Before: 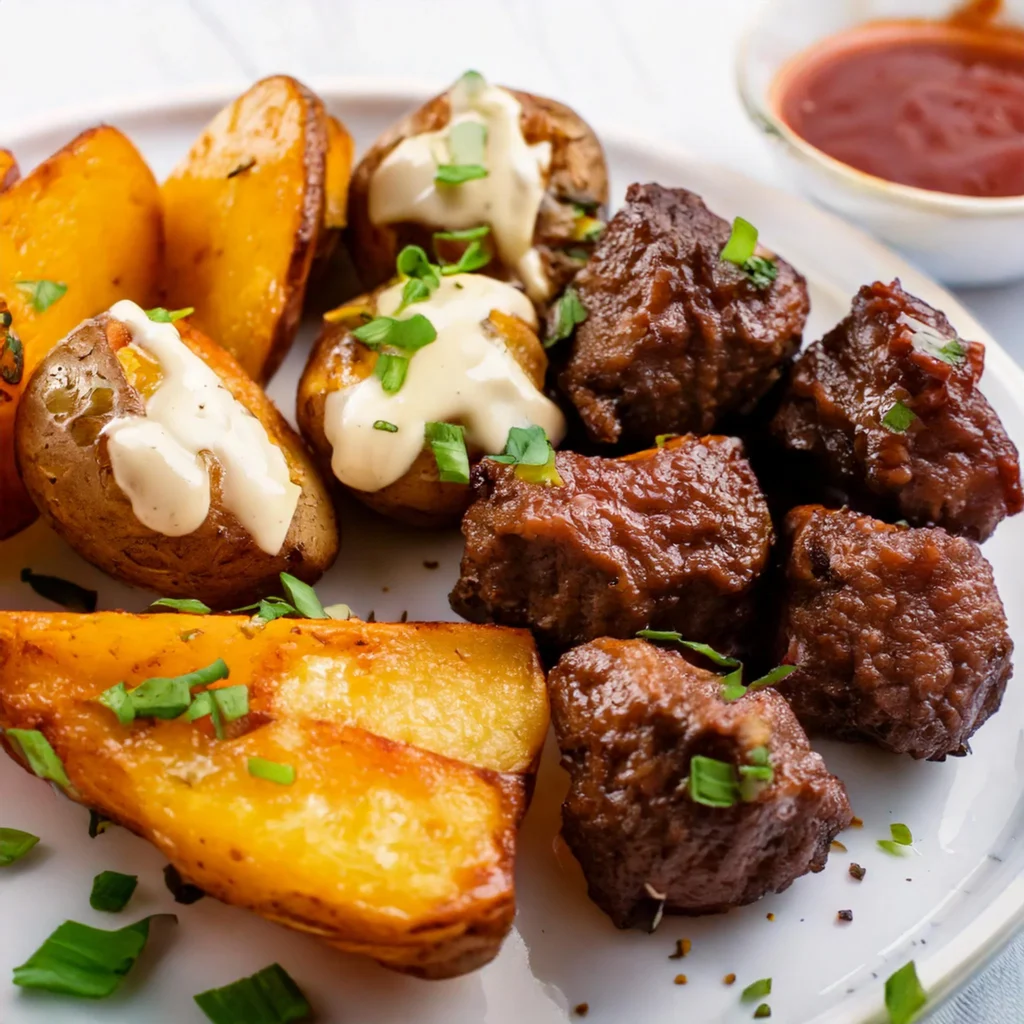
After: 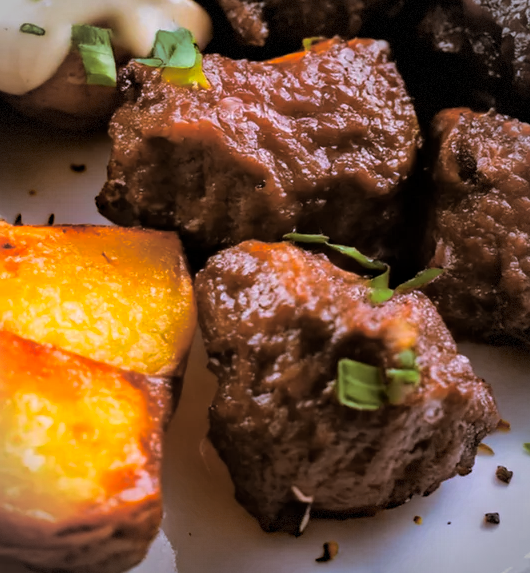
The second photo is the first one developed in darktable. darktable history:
split-toning: shadows › hue 32.4°, shadows › saturation 0.51, highlights › hue 180°, highlights › saturation 0, balance -60.17, compress 55.19%
crop: left 34.479%, top 38.822%, right 13.718%, bottom 5.172%
exposure: compensate highlight preservation false
color calibration: illuminant custom, x 0.363, y 0.385, temperature 4528.03 K
haze removal: strength 0.42, compatibility mode true, adaptive false
vignetting: dithering 8-bit output, unbound false
color zones: curves: ch0 [(0.224, 0.526) (0.75, 0.5)]; ch1 [(0.055, 0.526) (0.224, 0.761) (0.377, 0.526) (0.75, 0.5)]
